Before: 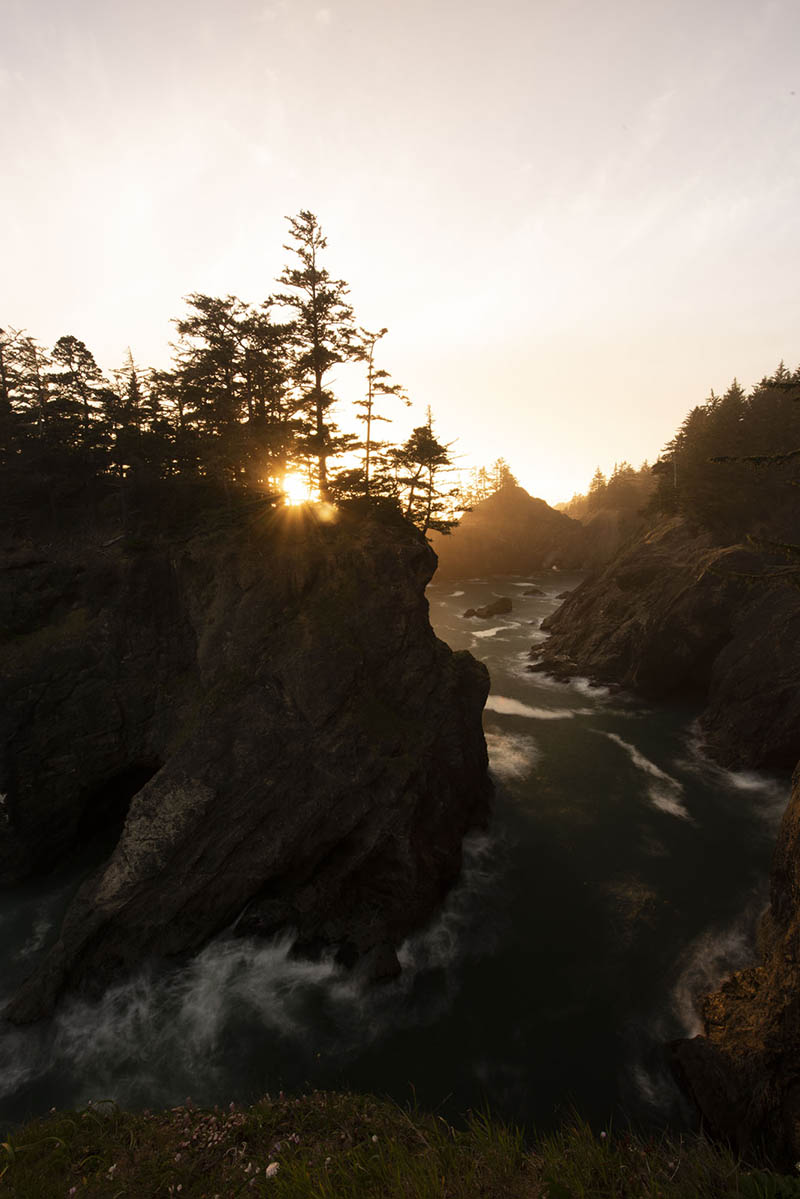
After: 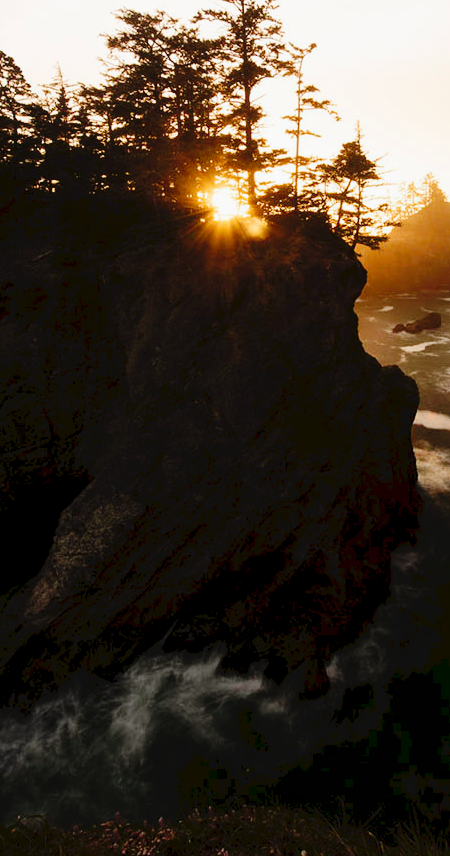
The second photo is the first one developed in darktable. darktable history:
exposure: black level correction 0.002, exposure -0.1 EV, compensate highlight preservation false
tone curve: curves: ch0 [(0, 0) (0.003, 0.044) (0.011, 0.045) (0.025, 0.048) (0.044, 0.051) (0.069, 0.065) (0.1, 0.08) (0.136, 0.108) (0.177, 0.152) (0.224, 0.216) (0.277, 0.305) (0.335, 0.392) (0.399, 0.481) (0.468, 0.579) (0.543, 0.658) (0.623, 0.729) (0.709, 0.8) (0.801, 0.867) (0.898, 0.93) (1, 1)], preserve colors none
crop: left 8.966%, top 23.852%, right 34.699%, bottom 4.703%
